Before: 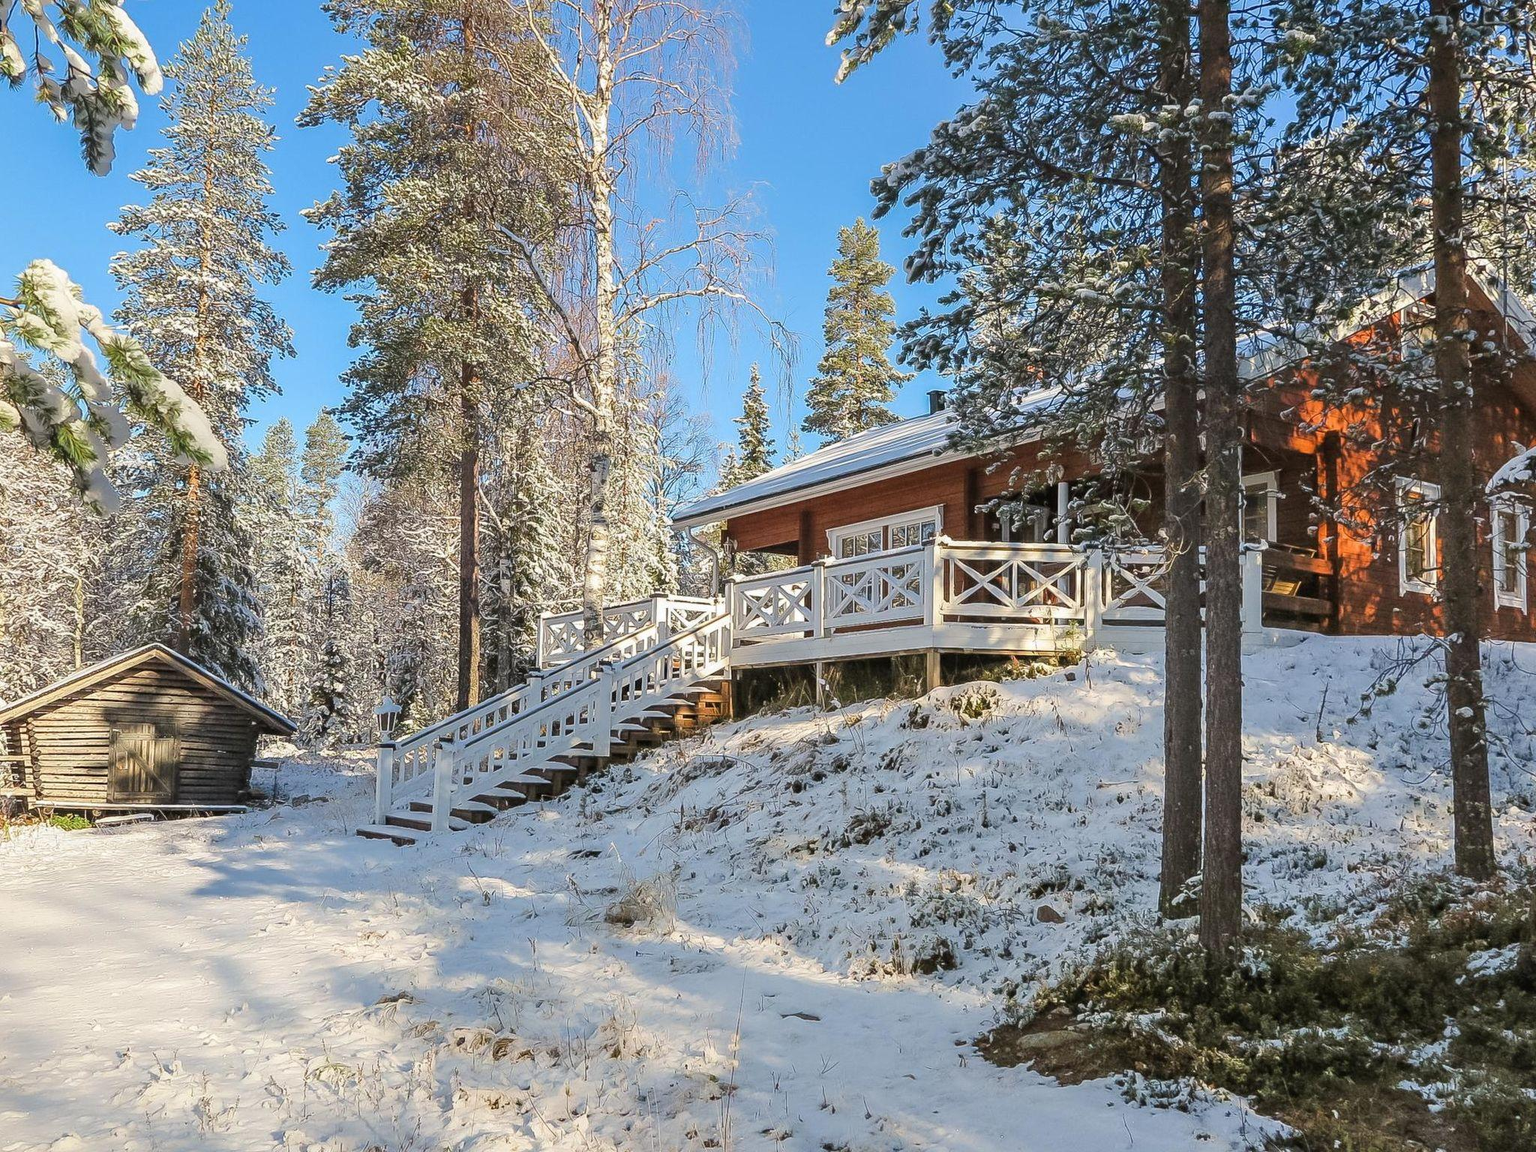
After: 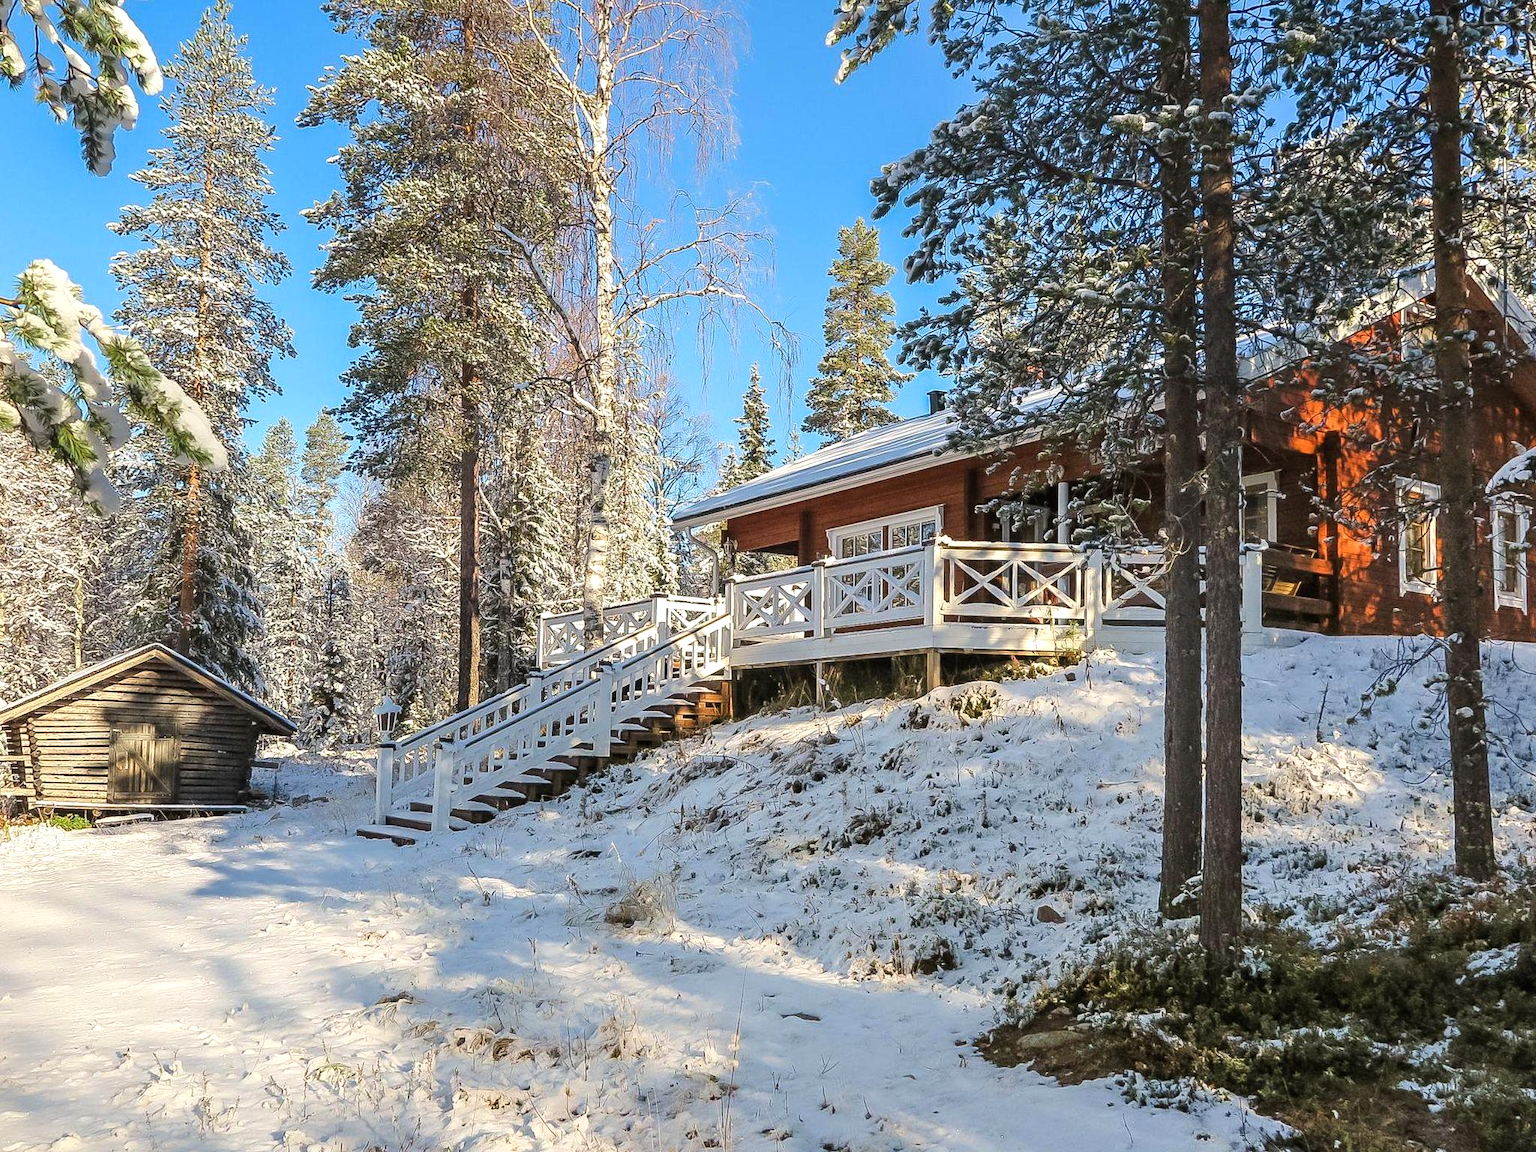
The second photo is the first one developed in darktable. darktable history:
color balance rgb: global vibrance 0.5%
color balance: contrast 10%
